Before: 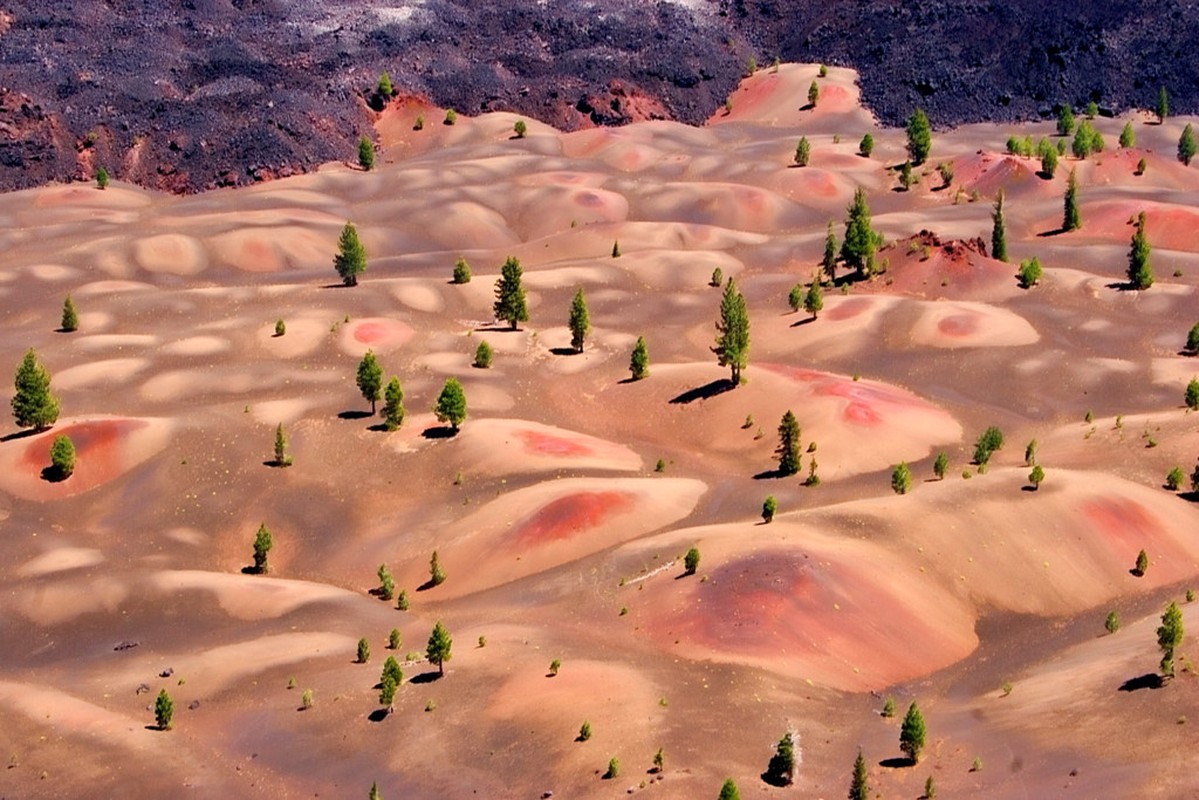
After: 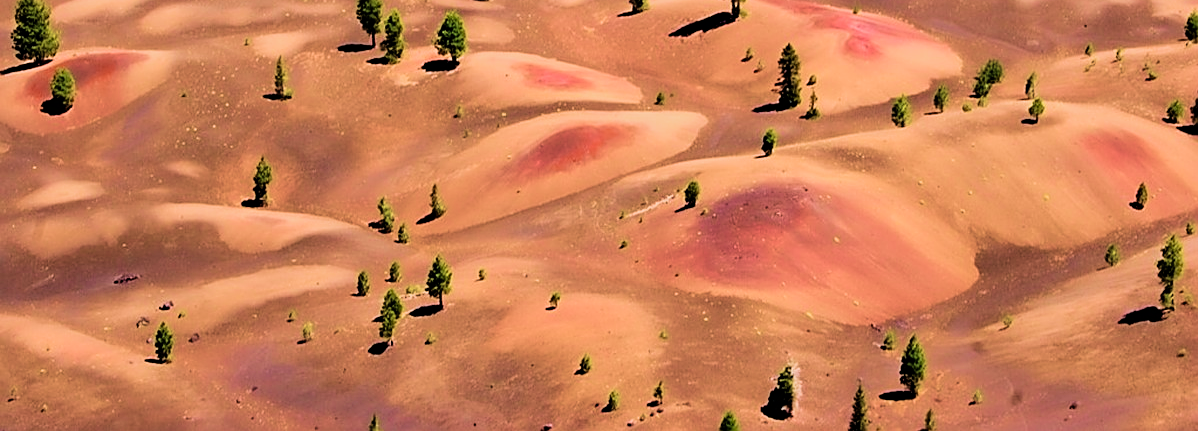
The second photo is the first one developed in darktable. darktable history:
filmic rgb: black relative exposure -5.05 EV, white relative exposure 3.97 EV, hardness 2.88, contrast 1.298, highlights saturation mix -10.81%
crop and rotate: top 46.096%, right 0.061%
sharpen: on, module defaults
velvia: strength 73.99%
